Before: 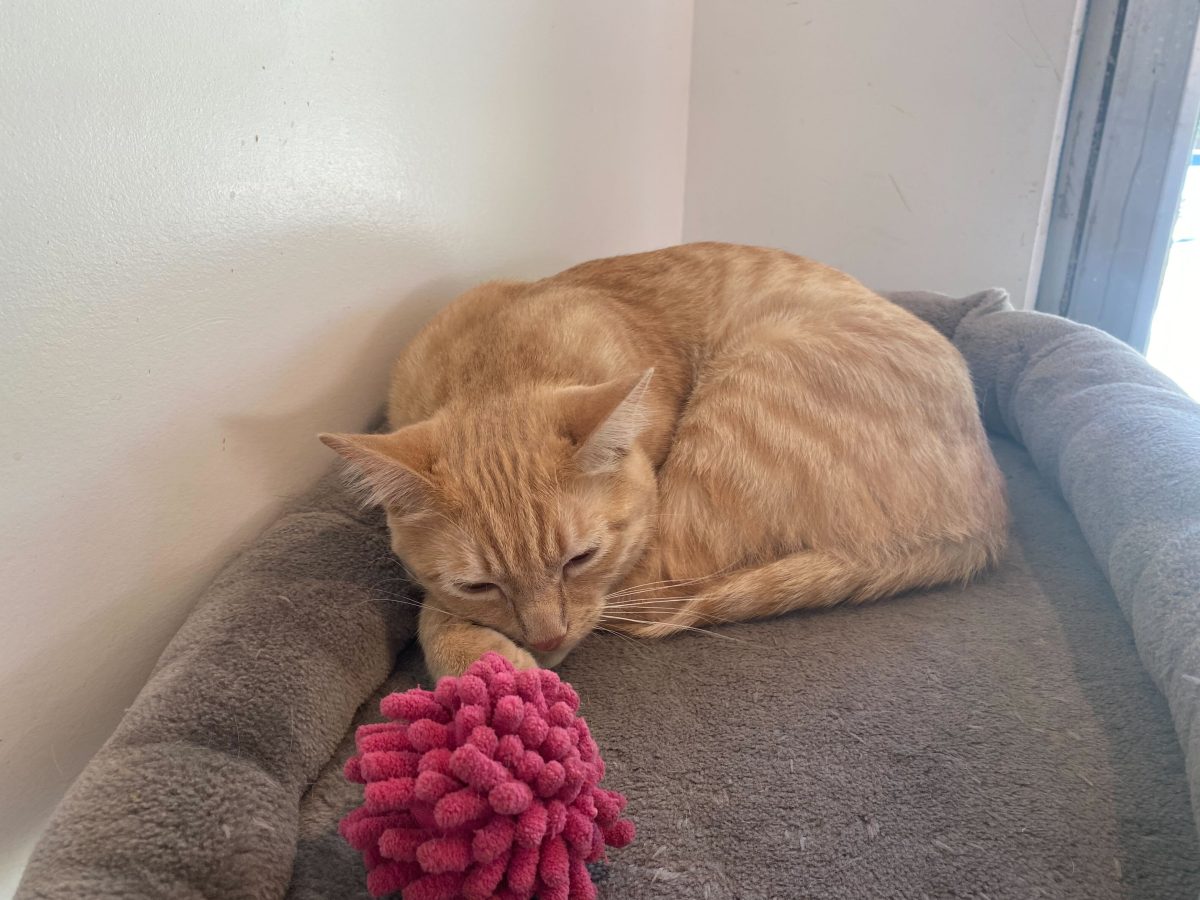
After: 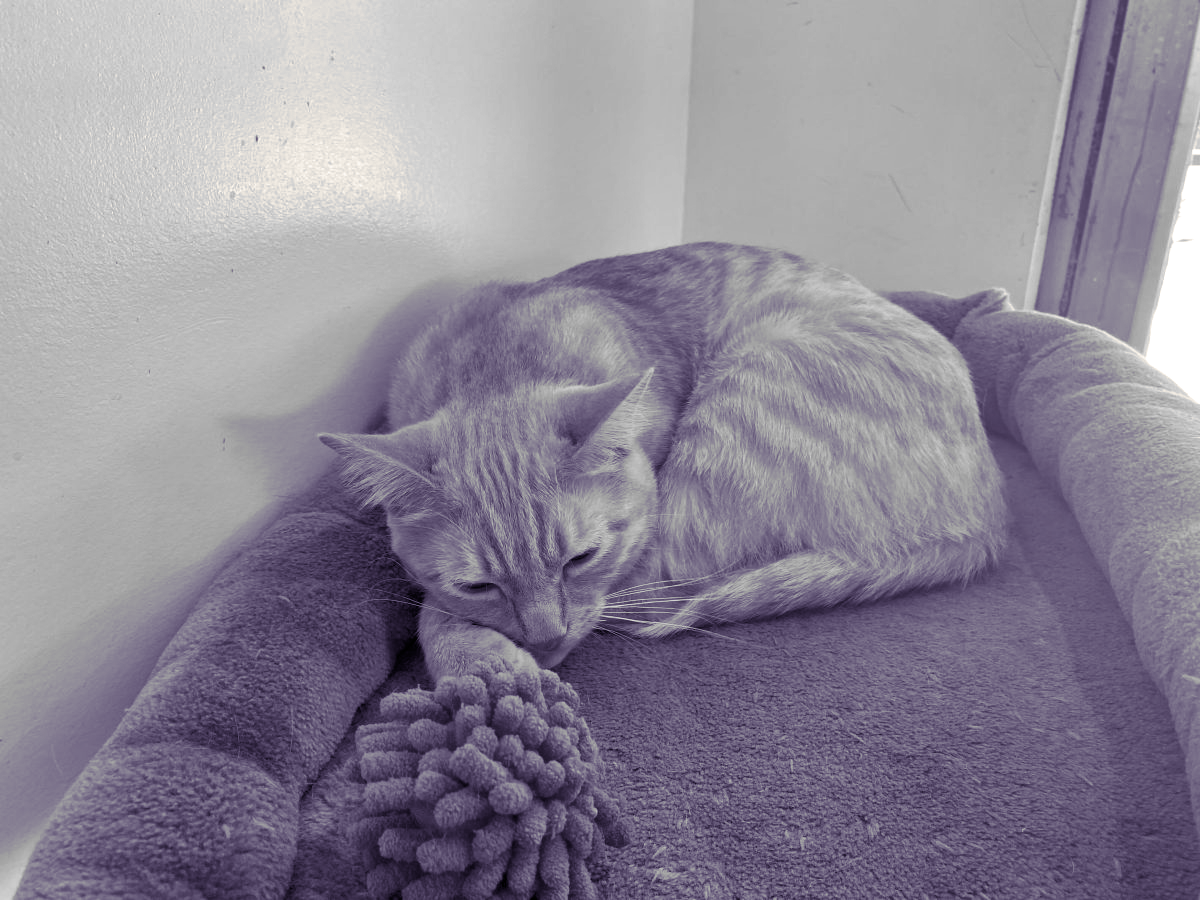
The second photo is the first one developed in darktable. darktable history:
monochrome: a 2.21, b -1.33, size 2.2
shadows and highlights: white point adjustment 1, soften with gaussian
exposure: black level correction 0.007, exposure 0.093 EV, compensate highlight preservation false
split-toning: shadows › hue 255.6°, shadows › saturation 0.66, highlights › hue 43.2°, highlights › saturation 0.68, balance -50.1
color balance: lift [1.003, 0.993, 1.001, 1.007], gamma [1.018, 1.072, 0.959, 0.928], gain [0.974, 0.873, 1.031, 1.127]
